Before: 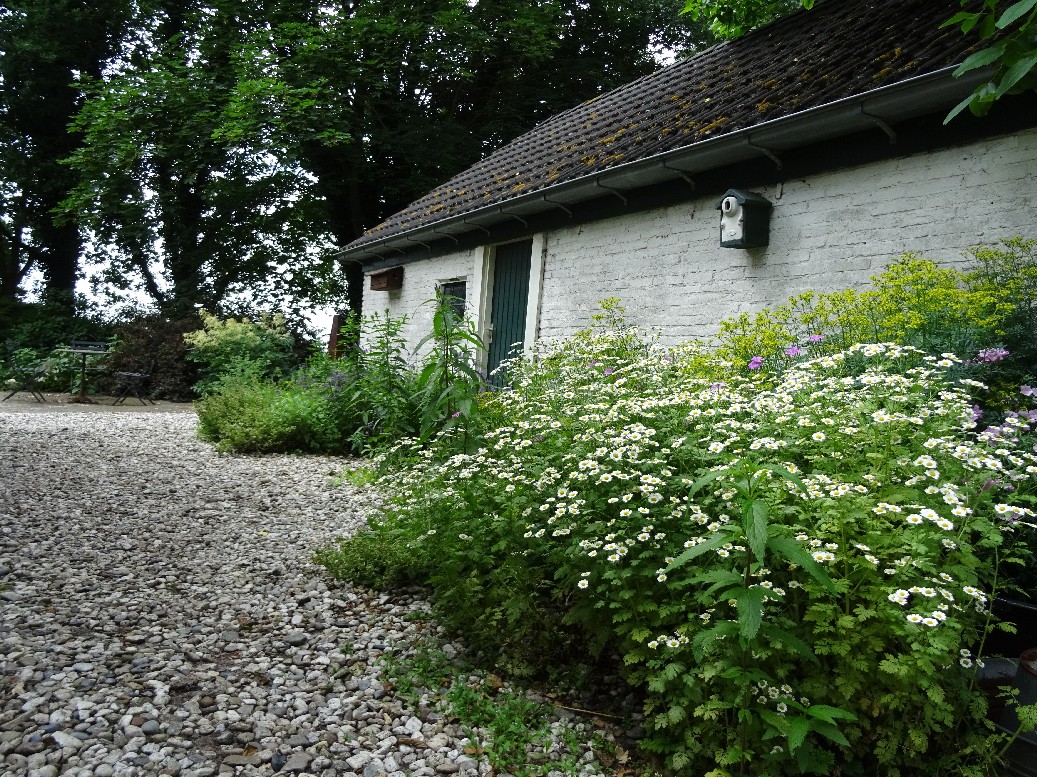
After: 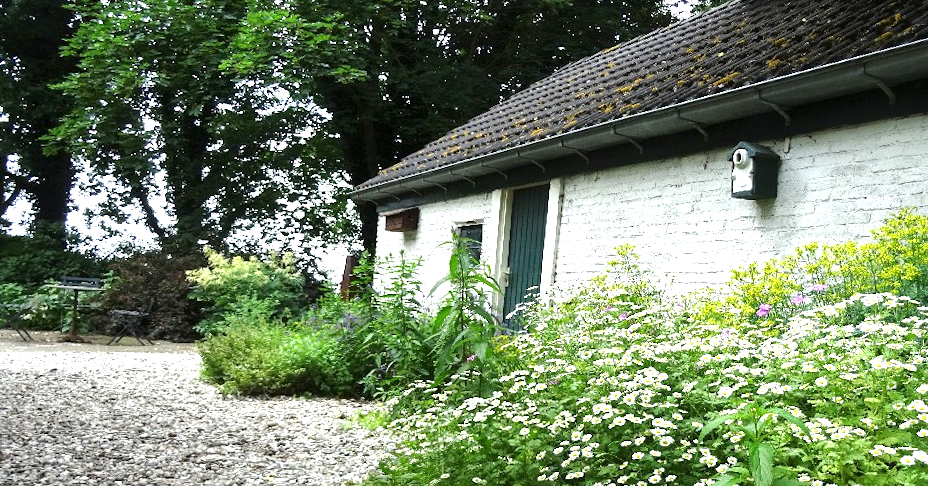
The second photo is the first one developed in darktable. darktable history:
exposure: black level correction 0, exposure 1.1 EV, compensate highlight preservation false
crop: left 1.509%, top 3.452%, right 7.696%, bottom 28.452%
local contrast: mode bilateral grid, contrast 20, coarseness 50, detail 120%, midtone range 0.2
rotate and perspective: rotation 0.679°, lens shift (horizontal) 0.136, crop left 0.009, crop right 0.991, crop top 0.078, crop bottom 0.95
